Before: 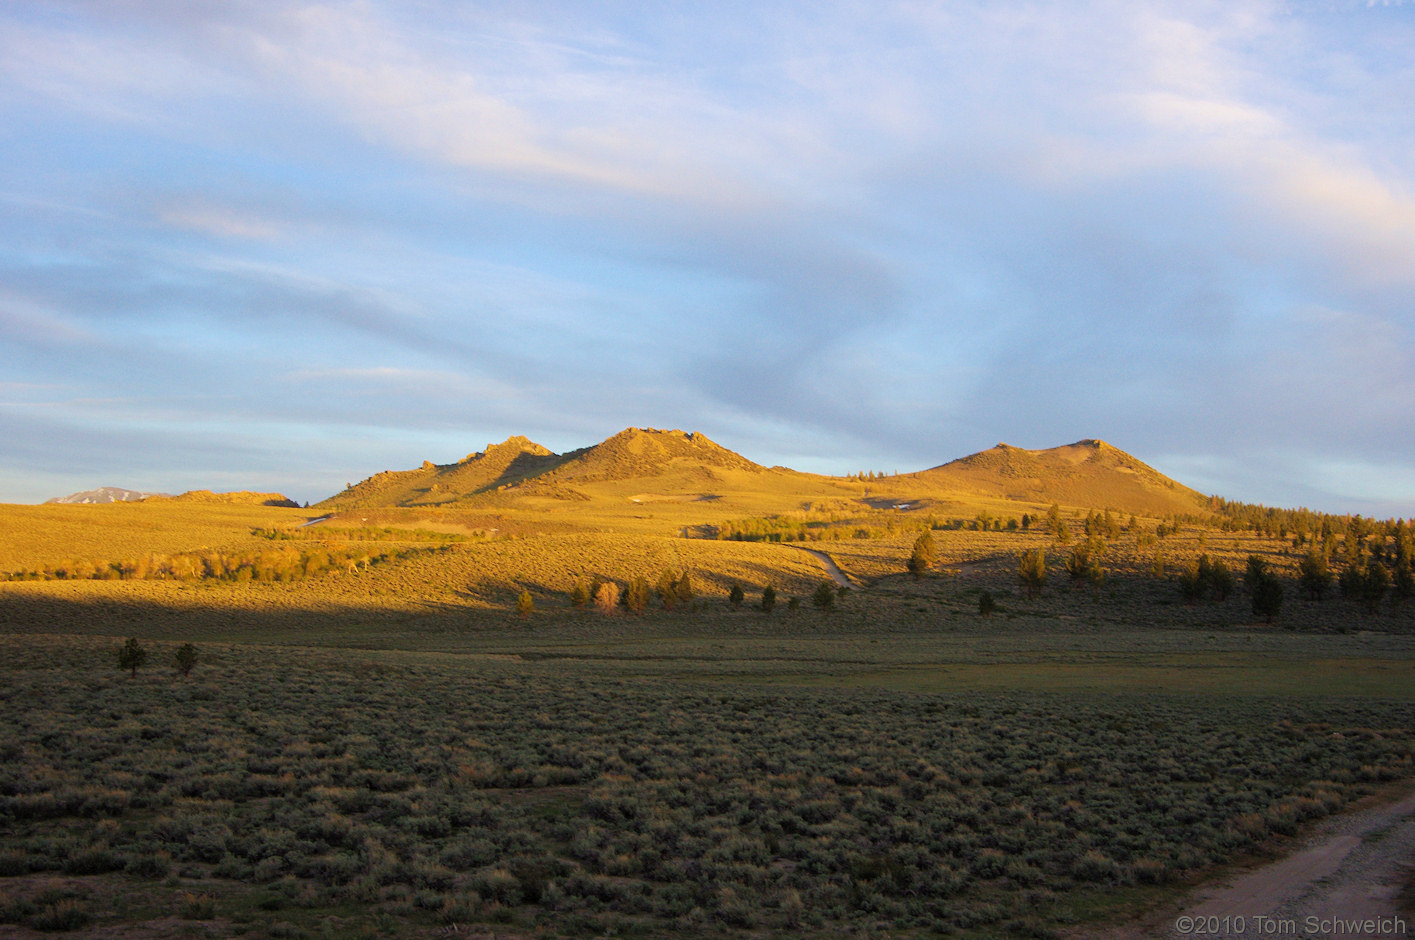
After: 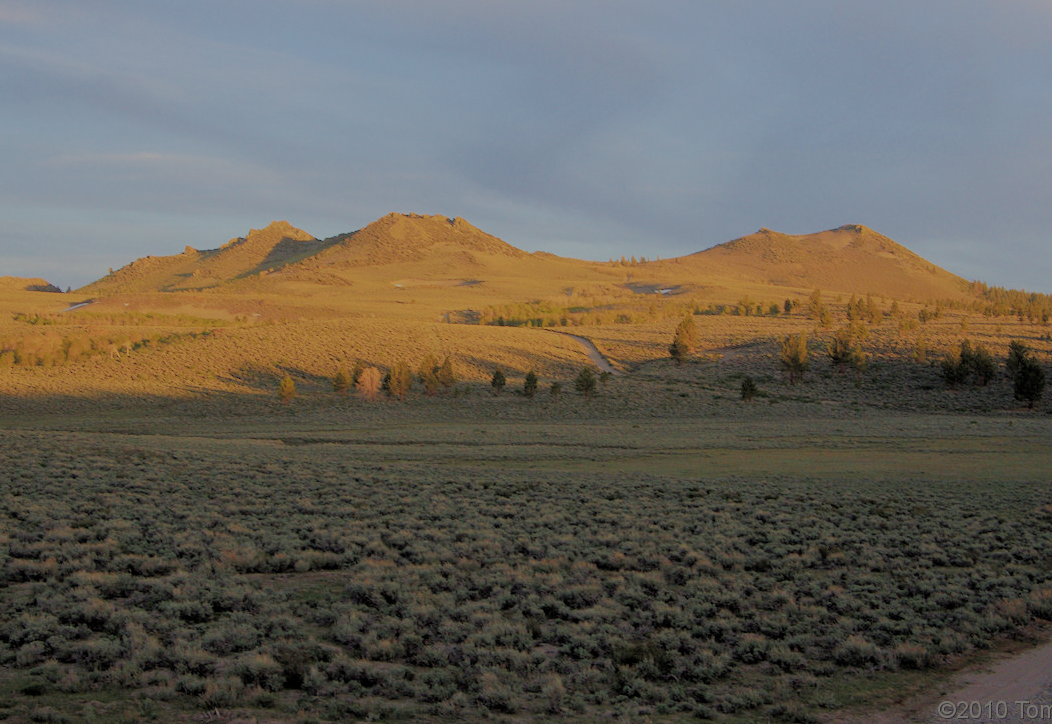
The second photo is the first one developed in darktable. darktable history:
crop: left 16.837%, top 22.952%, right 8.783%
filmic rgb: black relative exposure -8.03 EV, white relative exposure 8.01 EV, target black luminance 0%, hardness 2.51, latitude 76.4%, contrast 0.578, shadows ↔ highlights balance 0.005%
